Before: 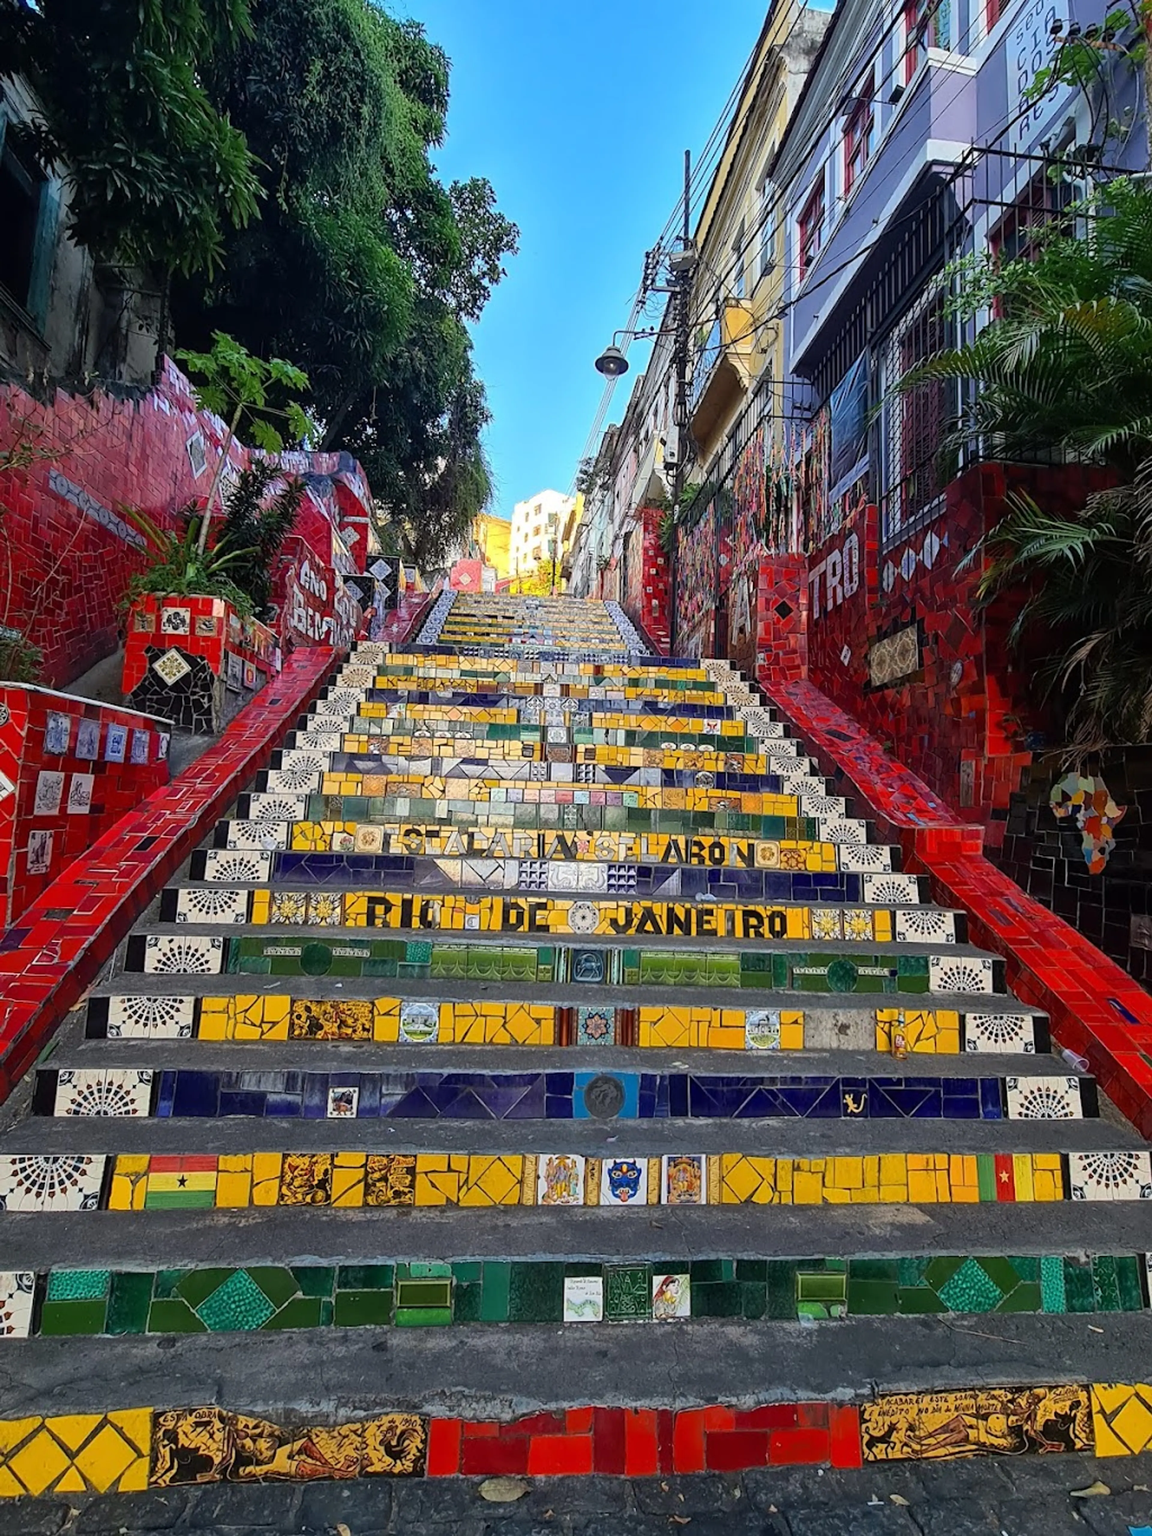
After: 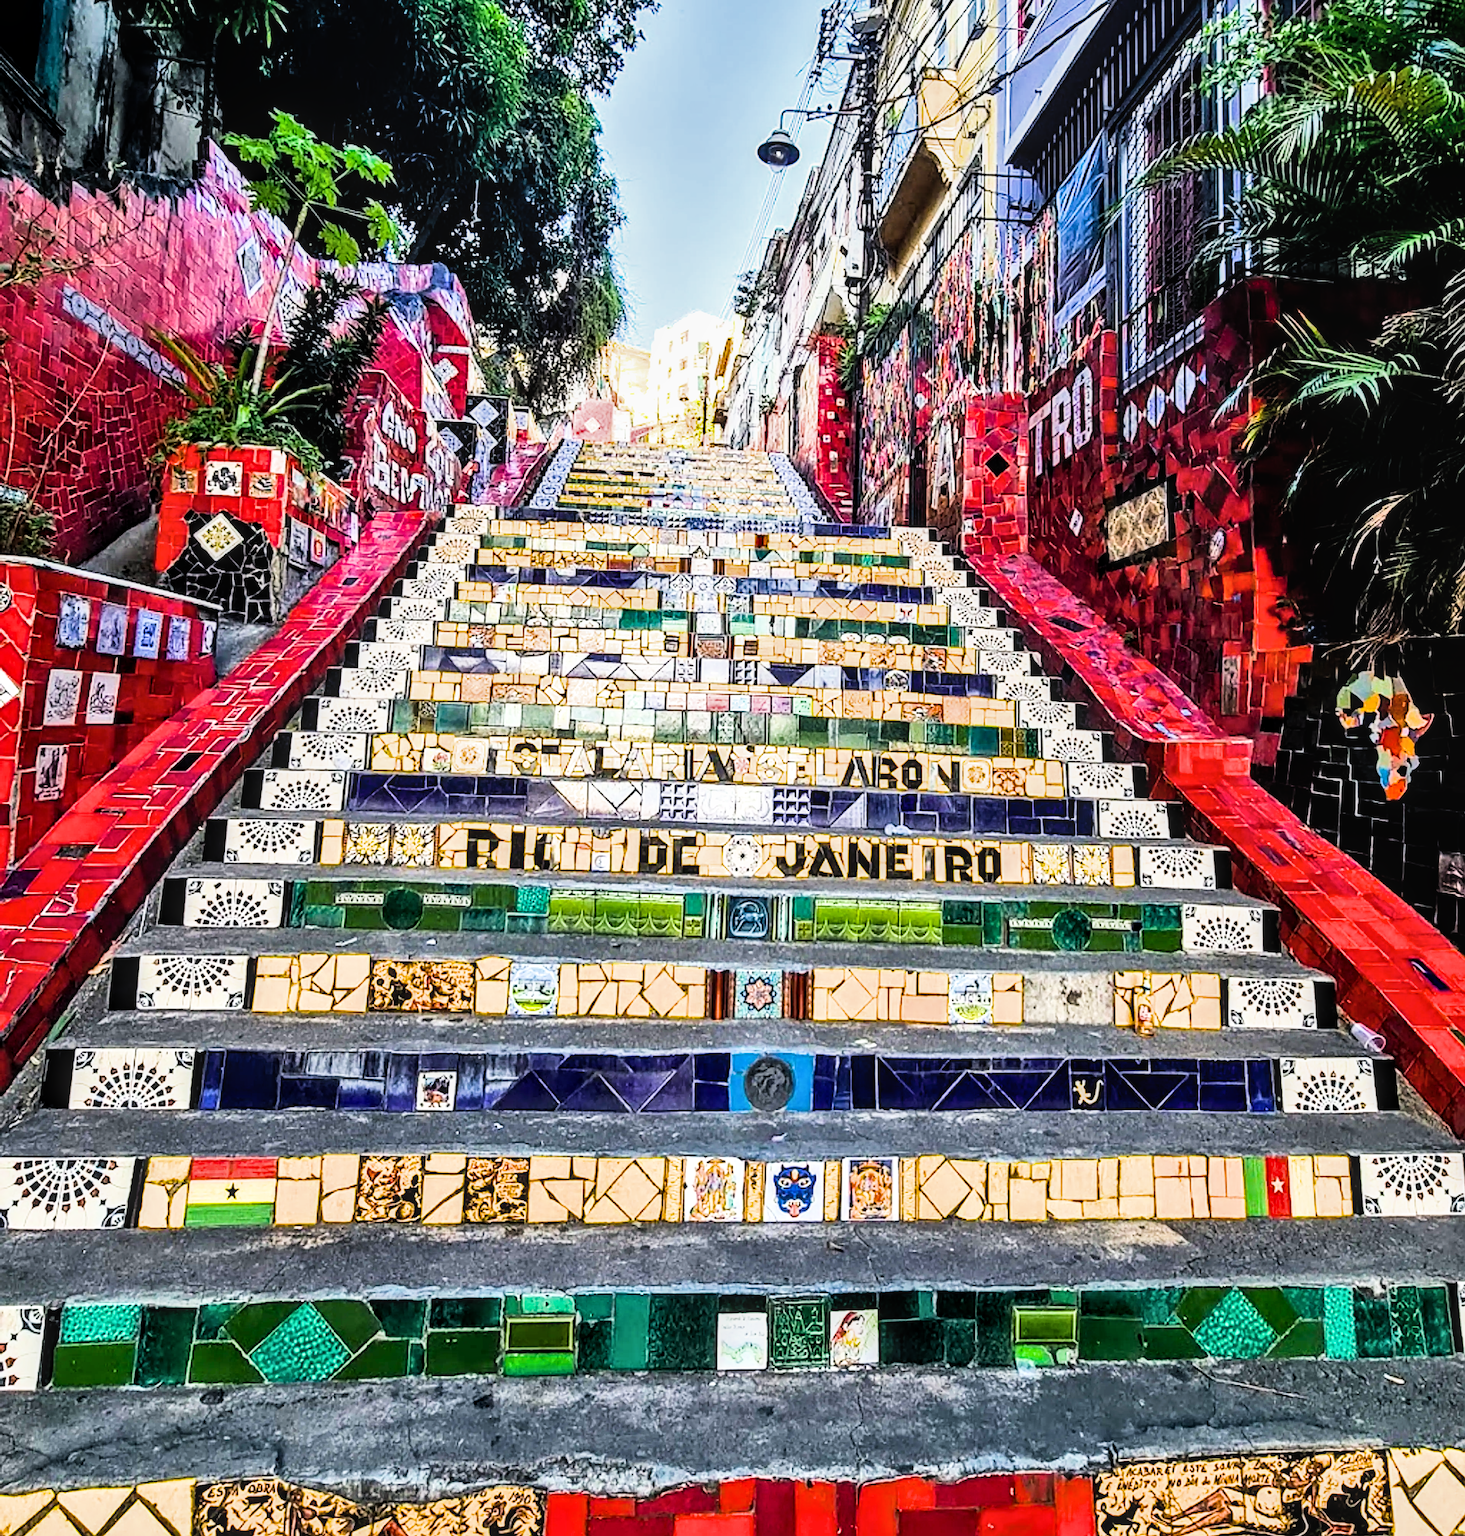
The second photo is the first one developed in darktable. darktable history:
sharpen: on, module defaults
exposure: black level correction 0, exposure 1.199 EV, compensate exposure bias true, compensate highlight preservation false
crop and rotate: top 15.943%, bottom 5.418%
filmic rgb: black relative exposure -5.04 EV, white relative exposure 3.99 EV, threshold 2.98 EV, hardness 2.9, contrast 1.403, highlights saturation mix -21.27%, enable highlight reconstruction true
local contrast: on, module defaults
shadows and highlights: soften with gaussian
color balance rgb: shadows lift › chroma 2.062%, shadows lift › hue 221.53°, perceptual saturation grading › global saturation 30.862%, perceptual brilliance grading › global brilliance 14.938%, perceptual brilliance grading › shadows -35.749%, global vibrance 20%
